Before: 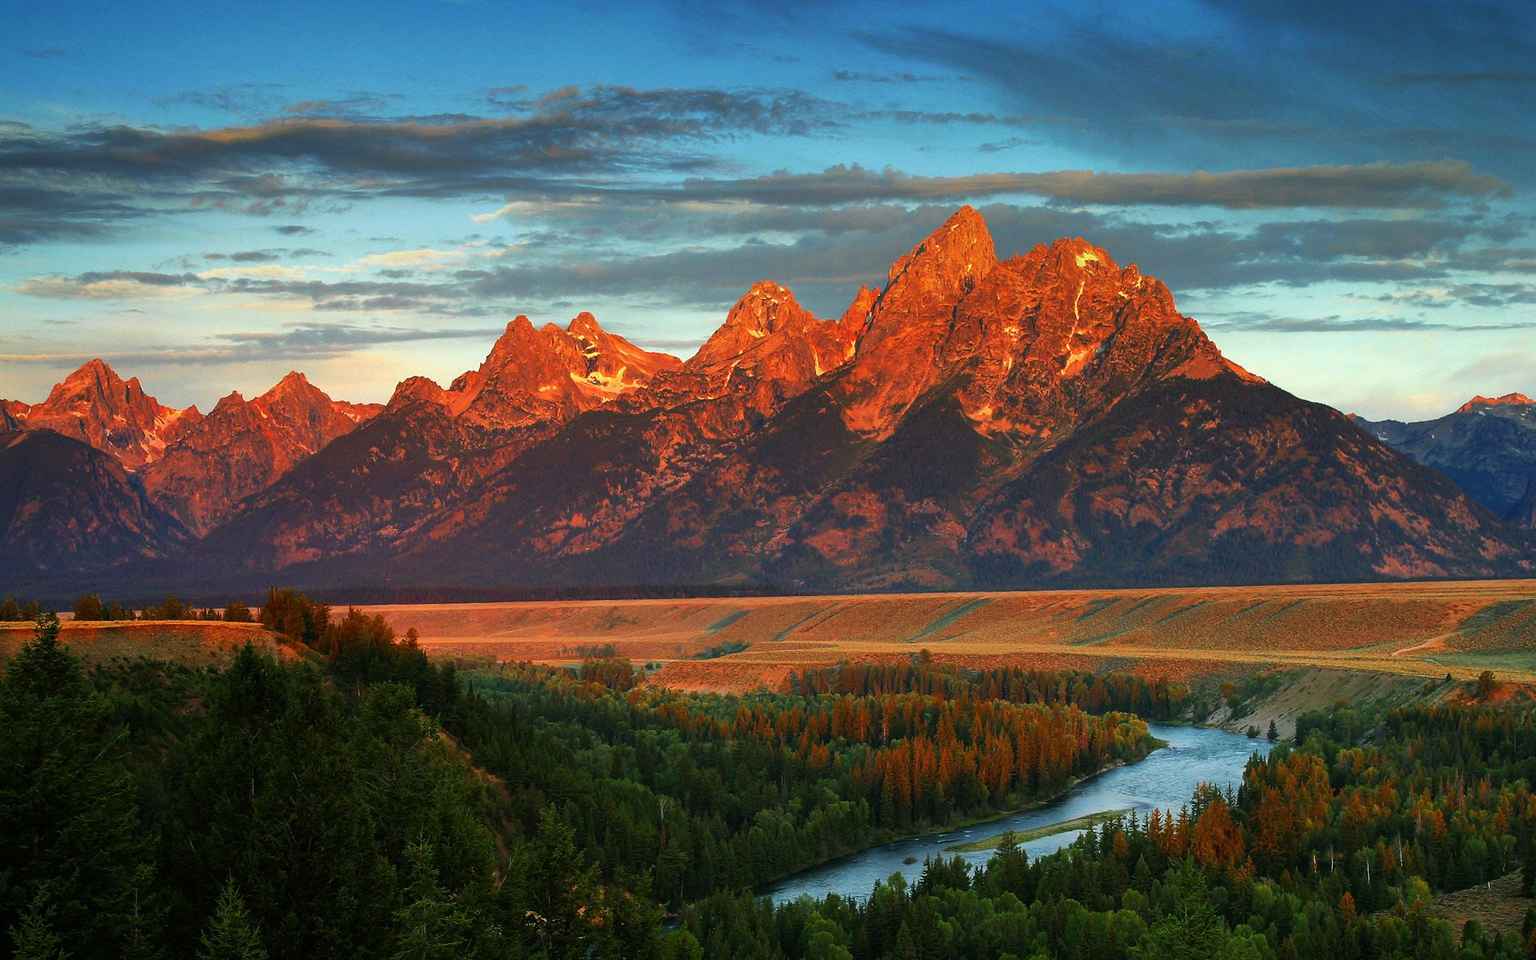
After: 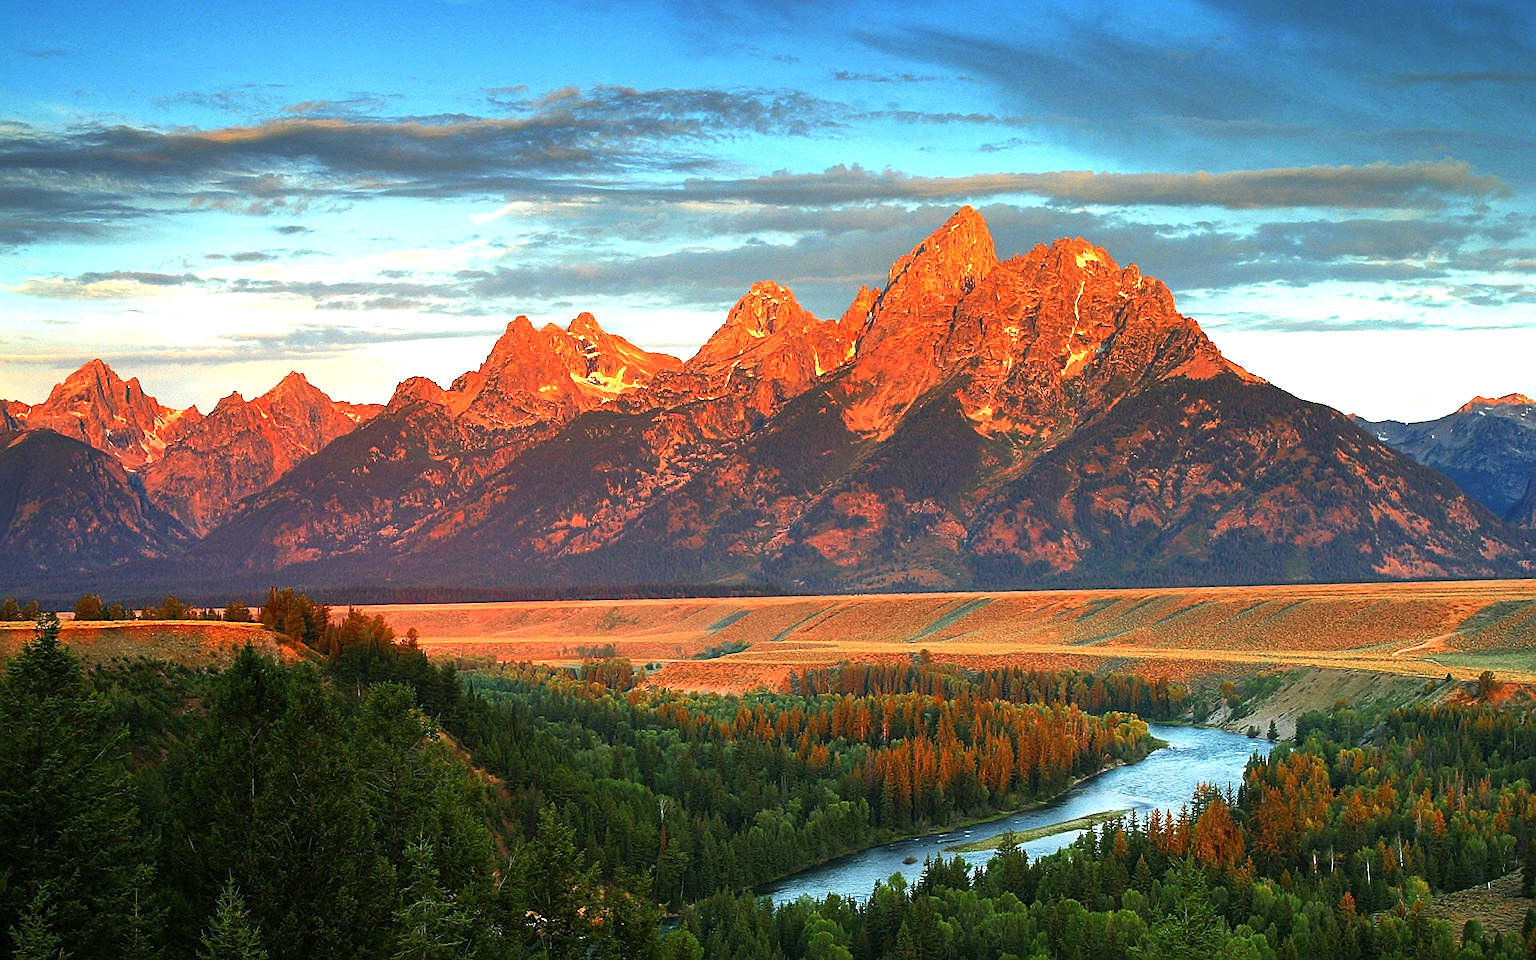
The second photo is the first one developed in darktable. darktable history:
sharpen: on, module defaults
exposure: exposure 0.95 EV, compensate exposure bias true, compensate highlight preservation false
